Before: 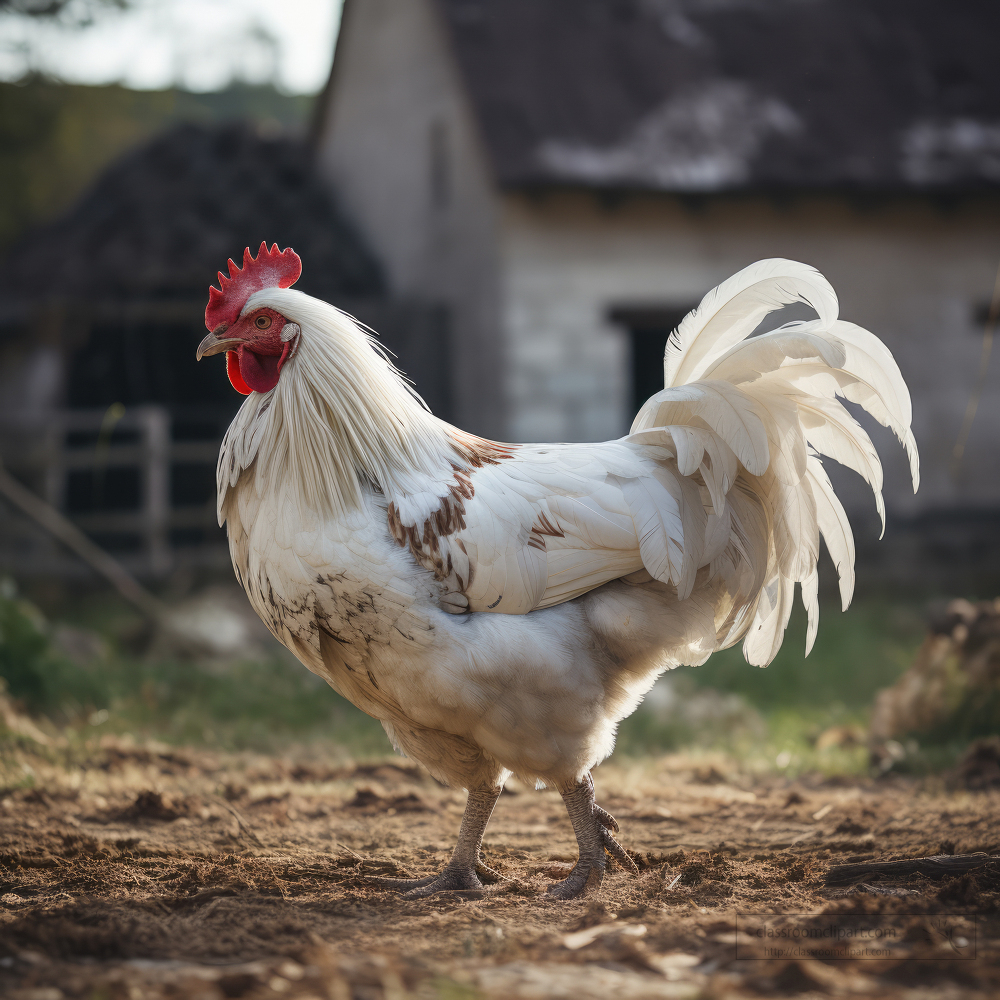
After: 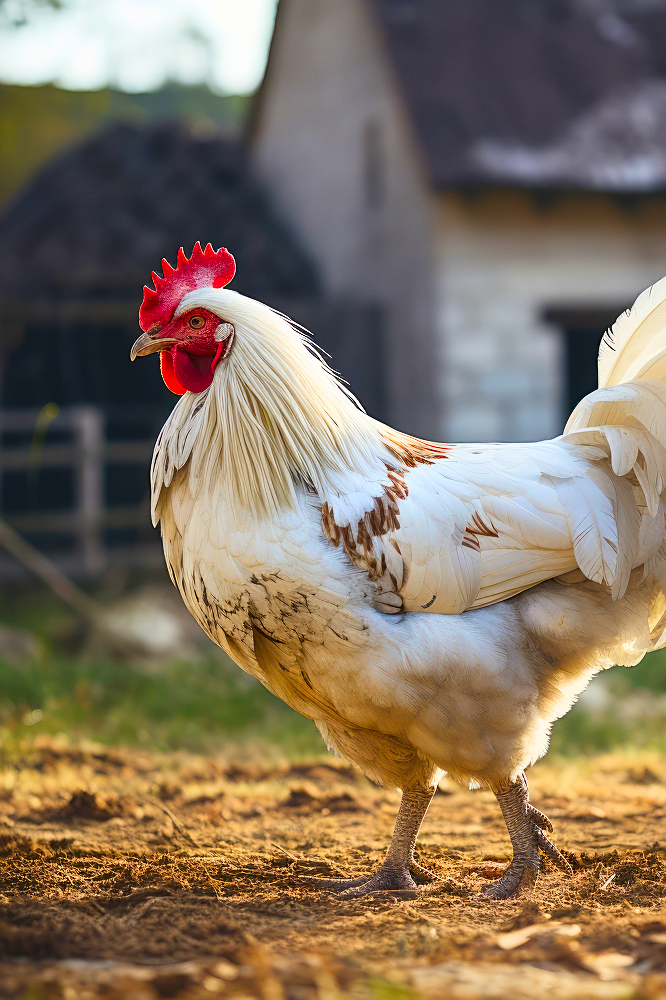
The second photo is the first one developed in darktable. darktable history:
sharpen: on, module defaults
crop and rotate: left 6.617%, right 26.717%
contrast brightness saturation: contrast 0.2, brightness 0.16, saturation 0.22
color contrast: green-magenta contrast 1.55, blue-yellow contrast 1.83
